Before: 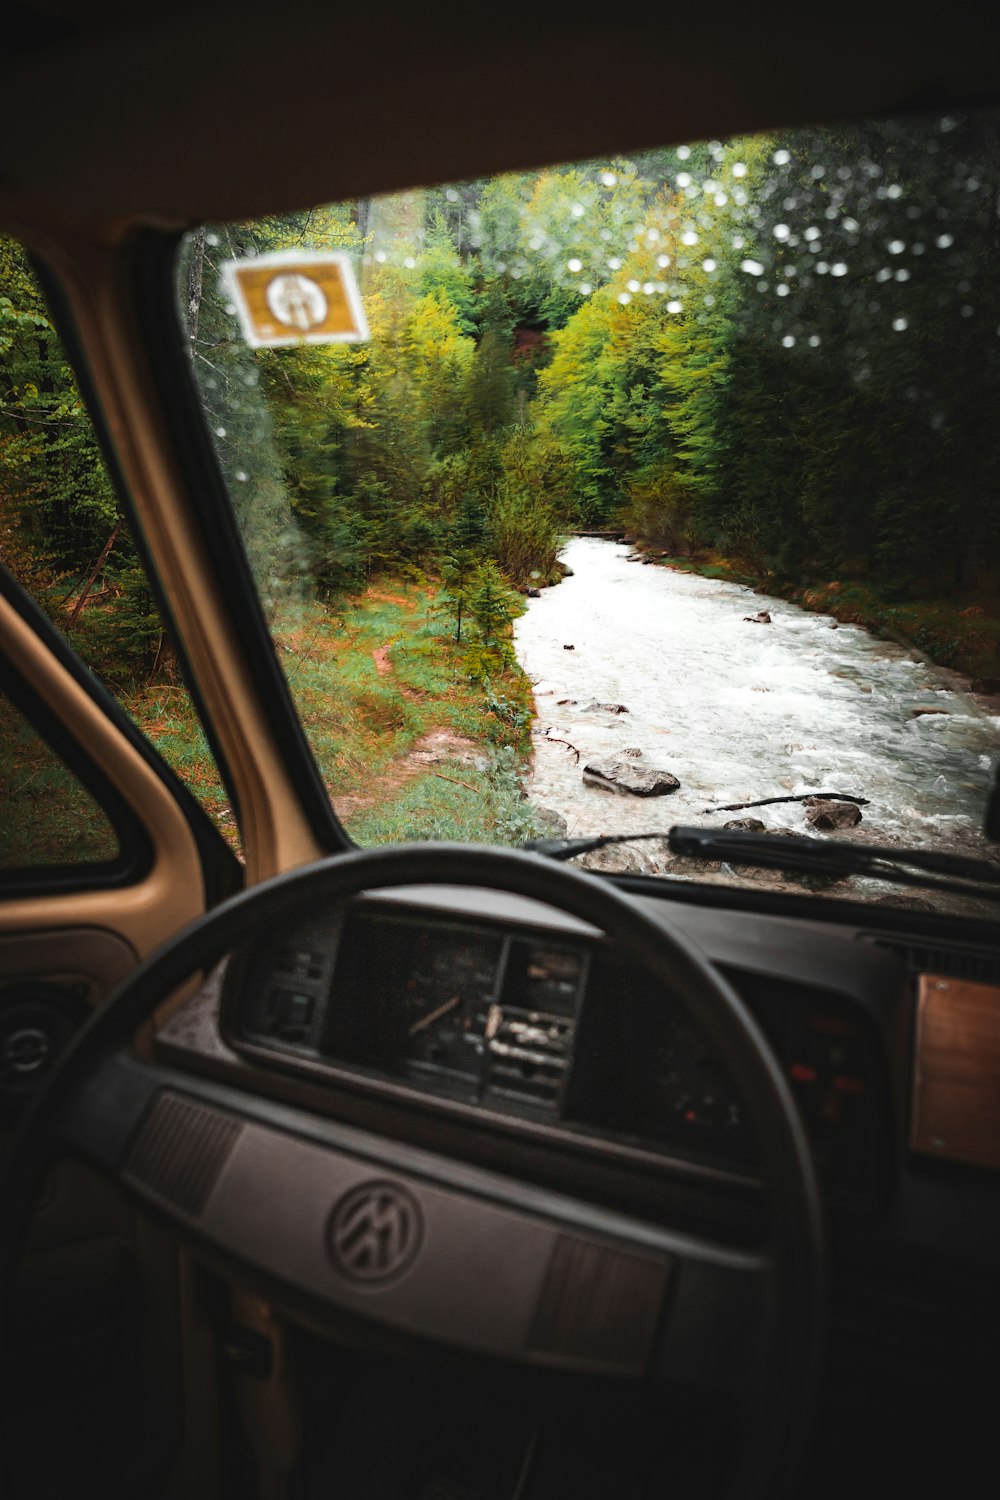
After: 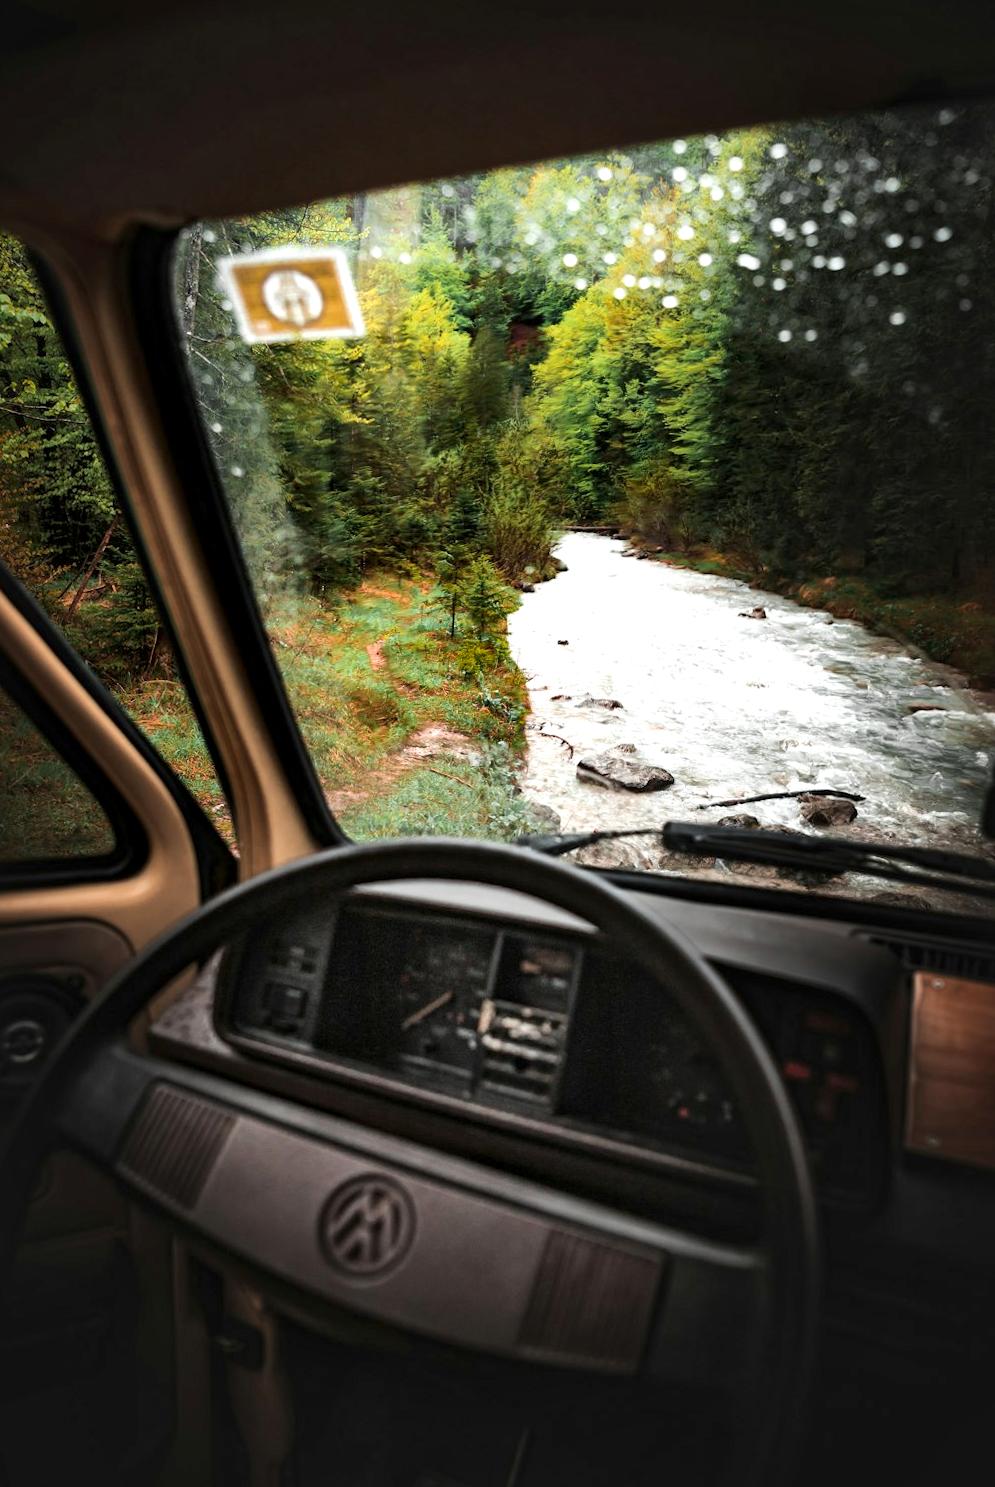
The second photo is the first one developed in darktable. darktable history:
local contrast: mode bilateral grid, contrast 25, coarseness 60, detail 151%, midtone range 0.2
exposure: black level correction 0.001, exposure 0.191 EV, compensate highlight preservation false
rotate and perspective: rotation 0.192°, lens shift (horizontal) -0.015, crop left 0.005, crop right 0.996, crop top 0.006, crop bottom 0.99
